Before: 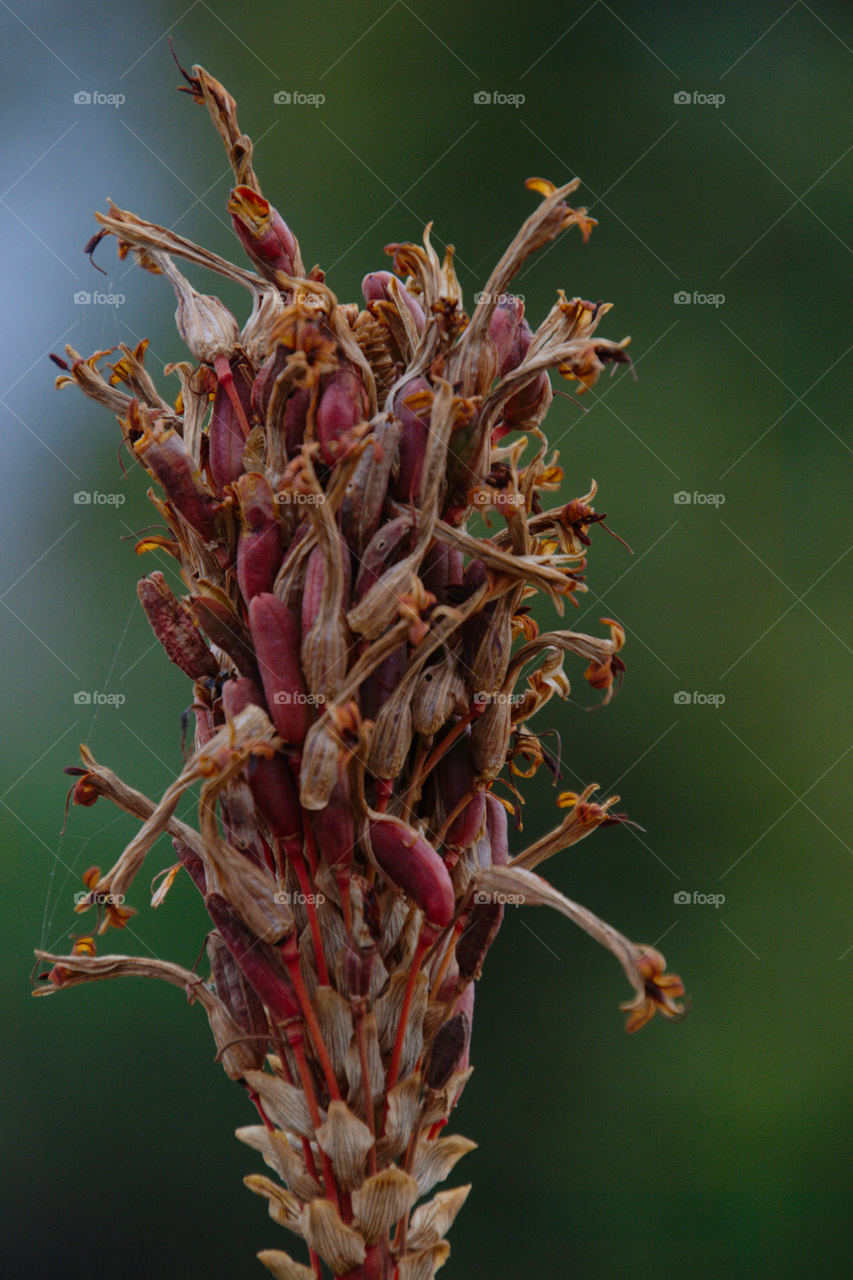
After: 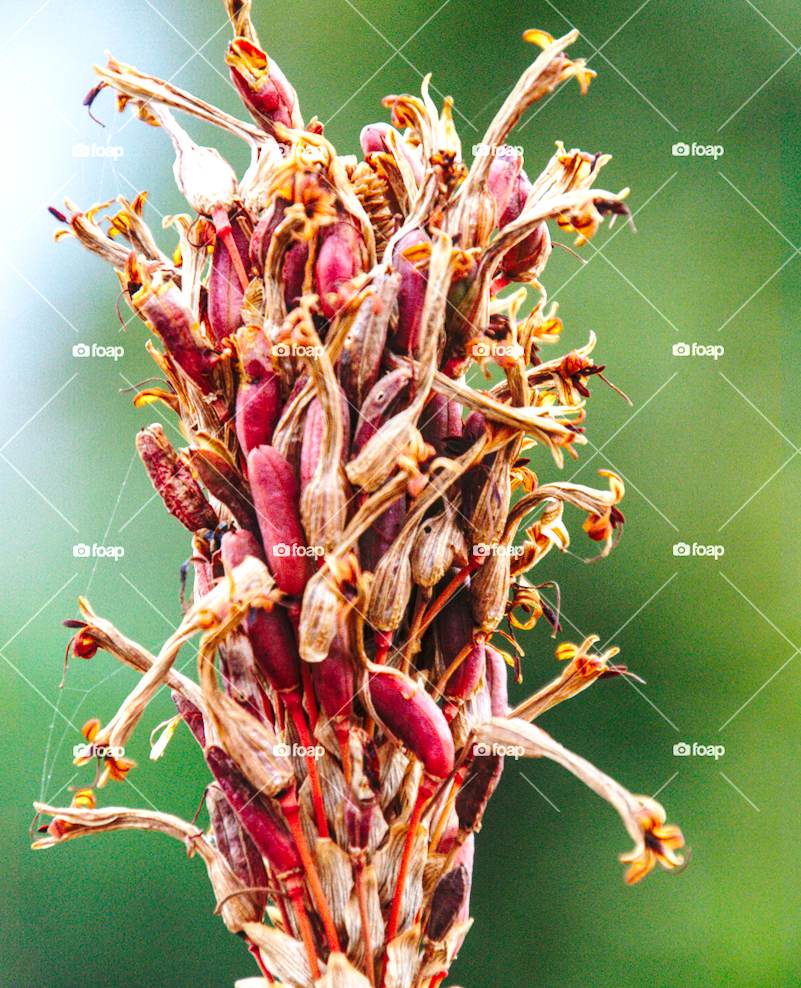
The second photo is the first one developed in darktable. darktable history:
local contrast: on, module defaults
crop and rotate: angle 0.097°, top 11.527%, right 5.792%, bottom 11.059%
exposure: black level correction 0, exposure 1.63 EV, compensate highlight preservation false
base curve: curves: ch0 [(0, 0) (0.036, 0.037) (0.121, 0.228) (0.46, 0.76) (0.859, 0.983) (1, 1)], preserve colors none
